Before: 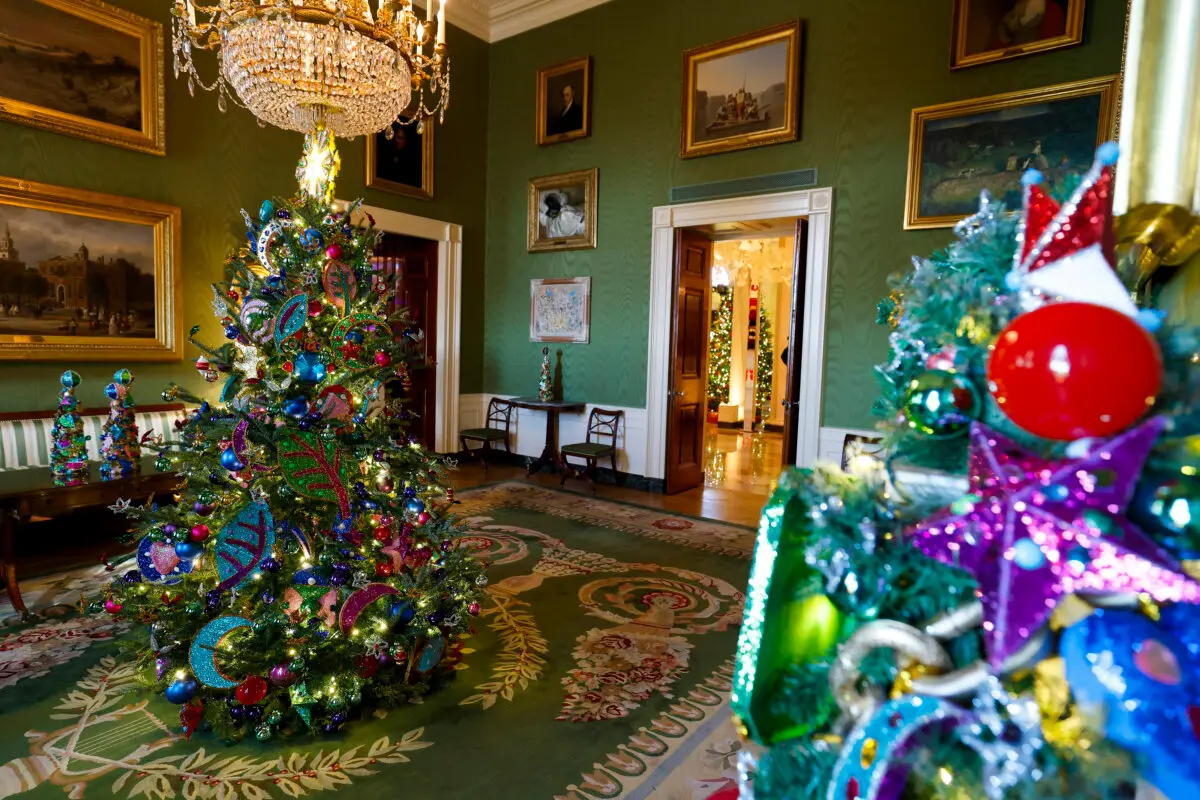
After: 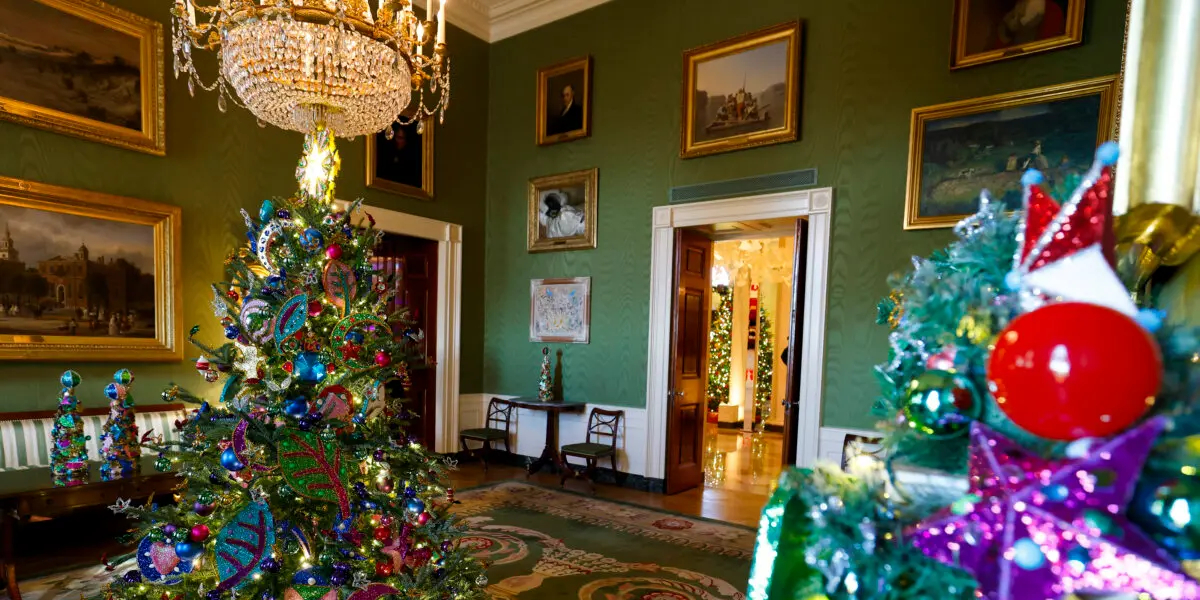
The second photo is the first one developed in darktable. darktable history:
crop: bottom 24.984%
